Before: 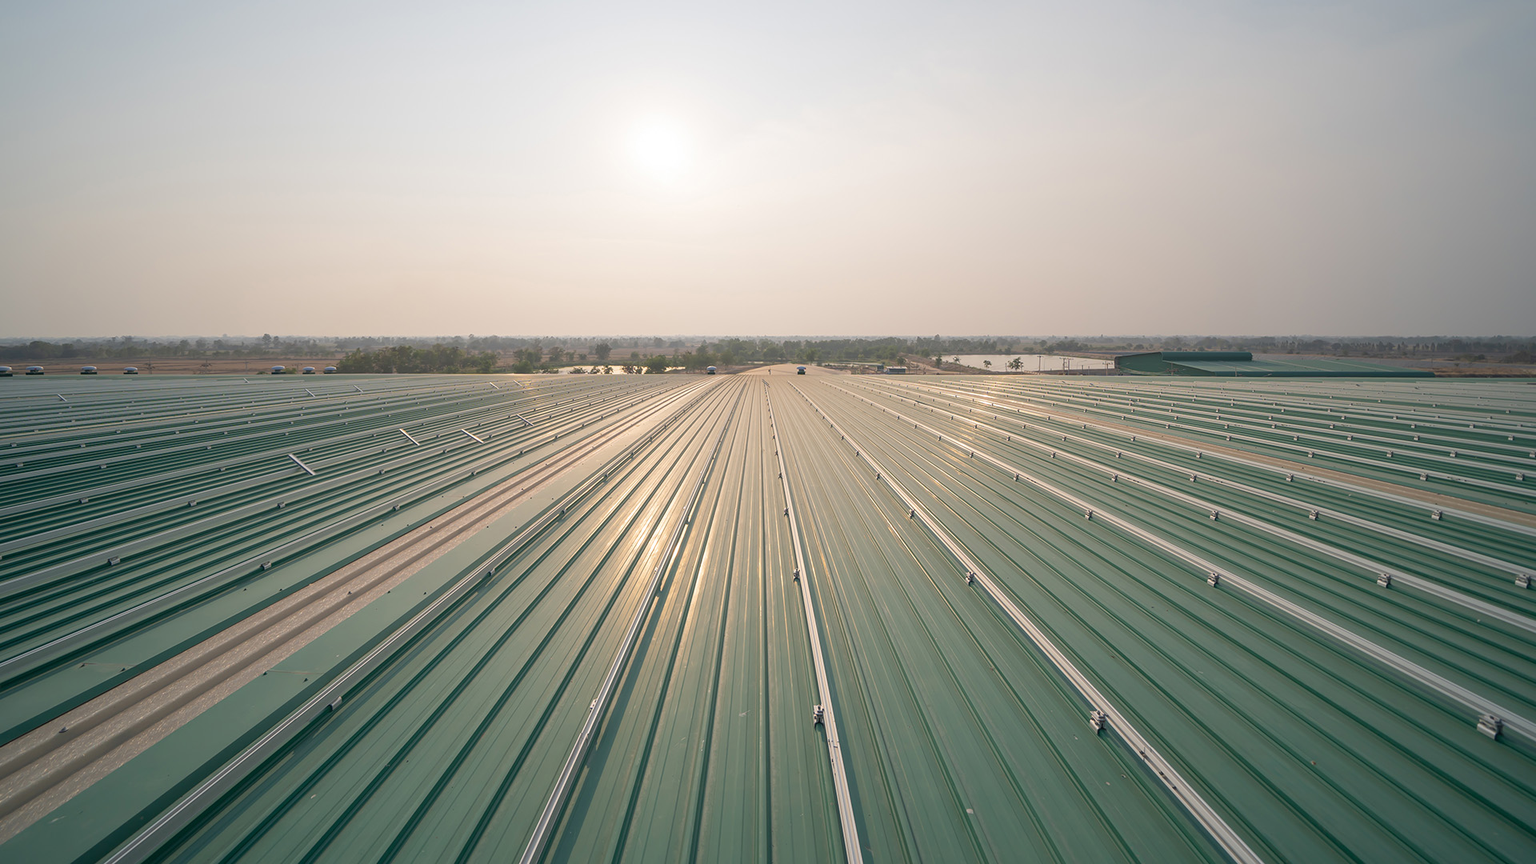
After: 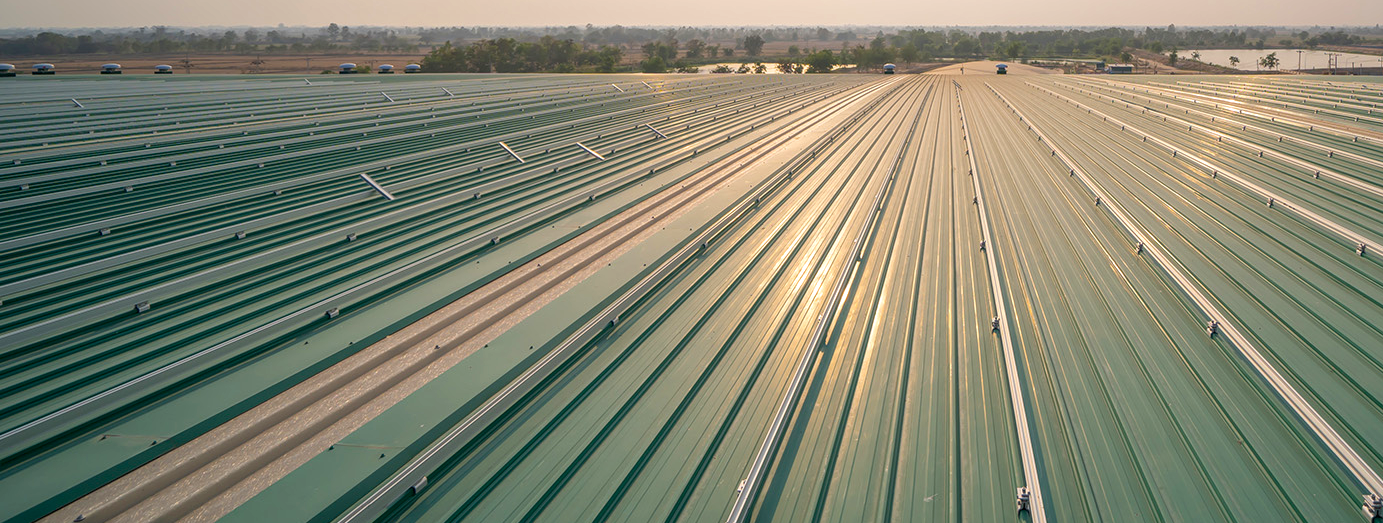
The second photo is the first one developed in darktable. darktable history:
crop: top 36.498%, right 27.964%, bottom 14.995%
color balance rgb: perceptual saturation grading › global saturation 25%, global vibrance 20%
local contrast: detail 130%
exposure: compensate highlight preservation false
